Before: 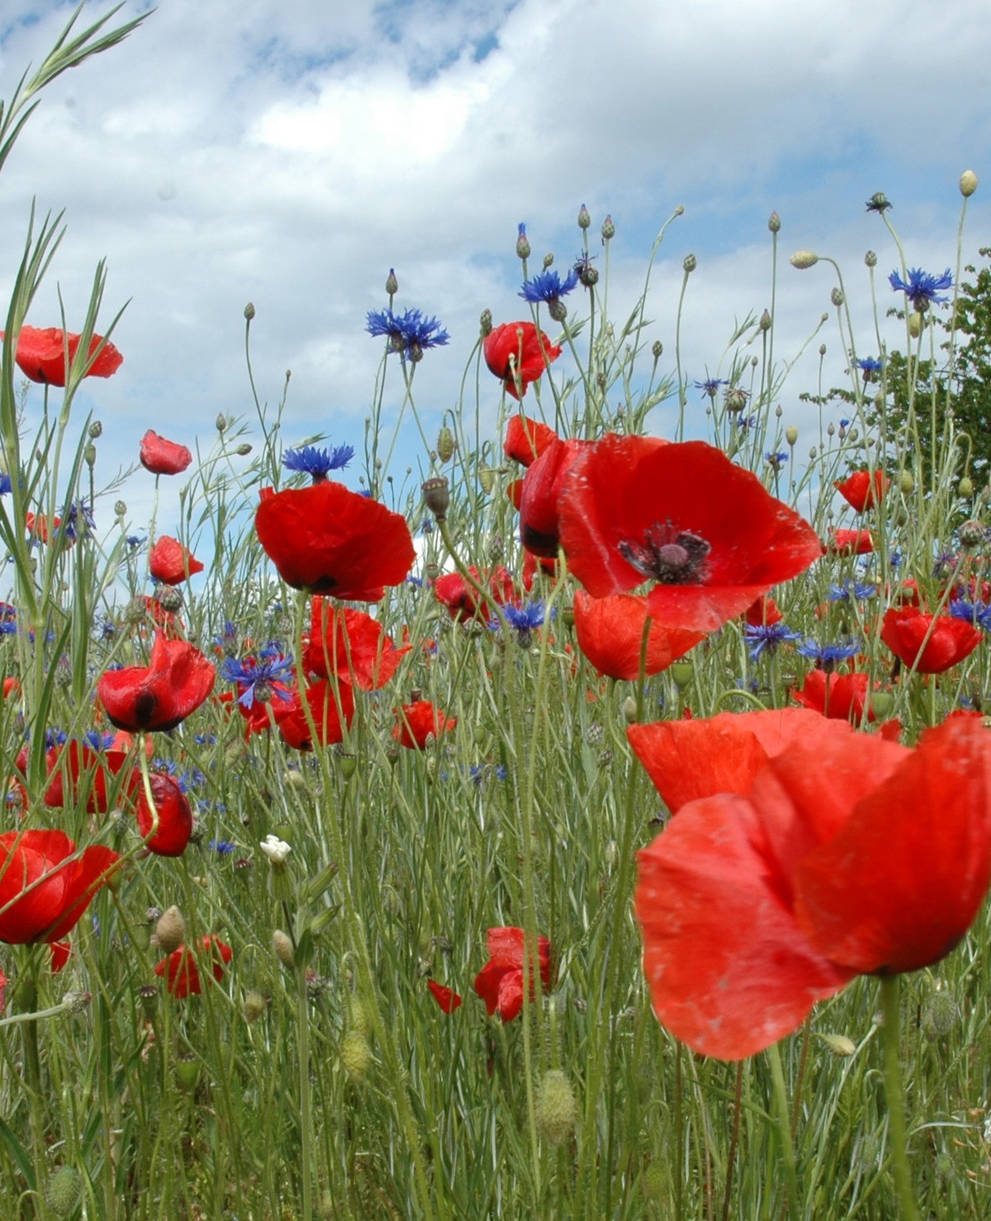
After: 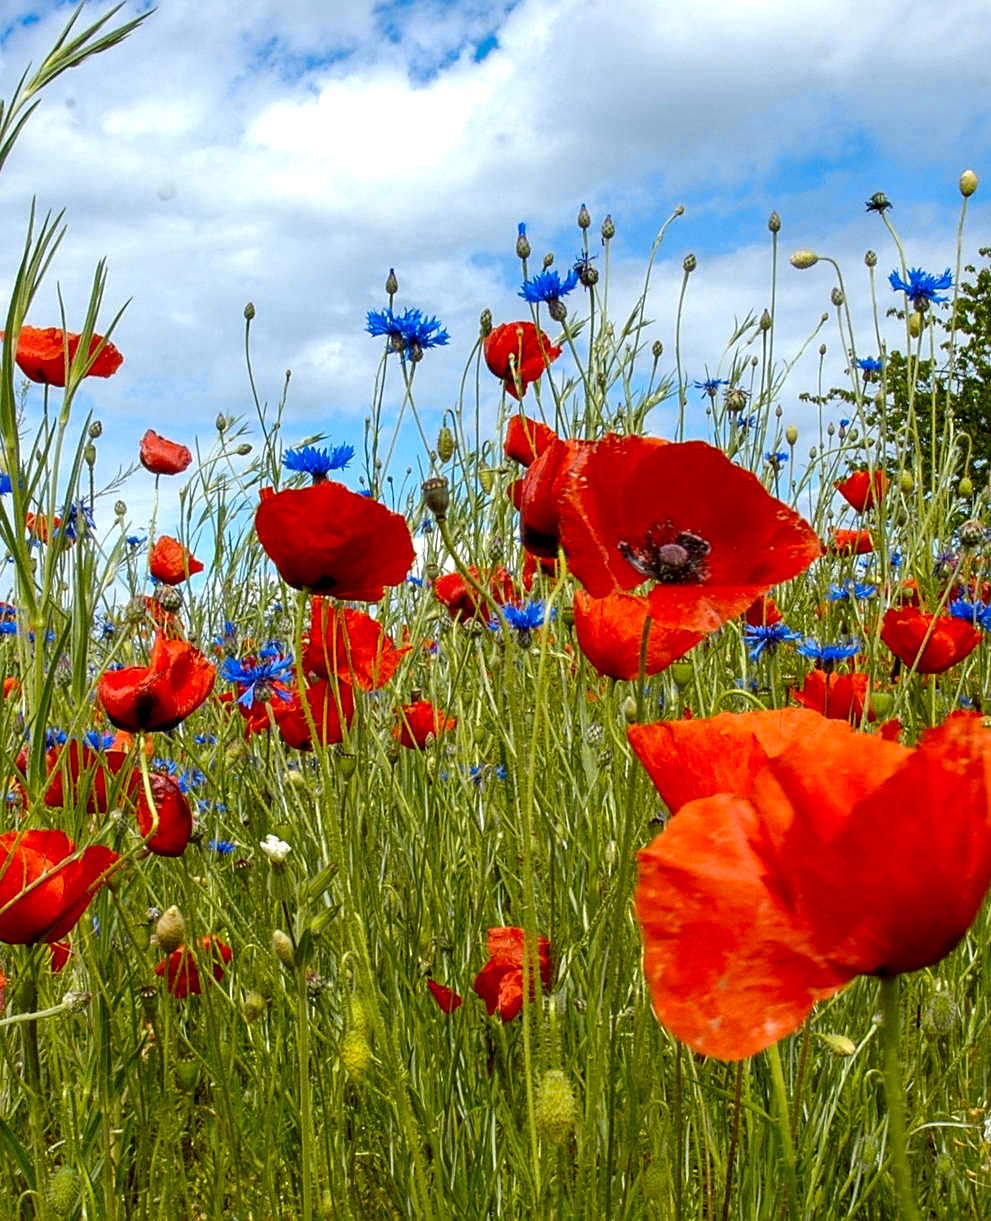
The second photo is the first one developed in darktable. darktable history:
sharpen: on, module defaults
local contrast: detail 154%
color contrast: green-magenta contrast 1.12, blue-yellow contrast 1.95, unbound 0
